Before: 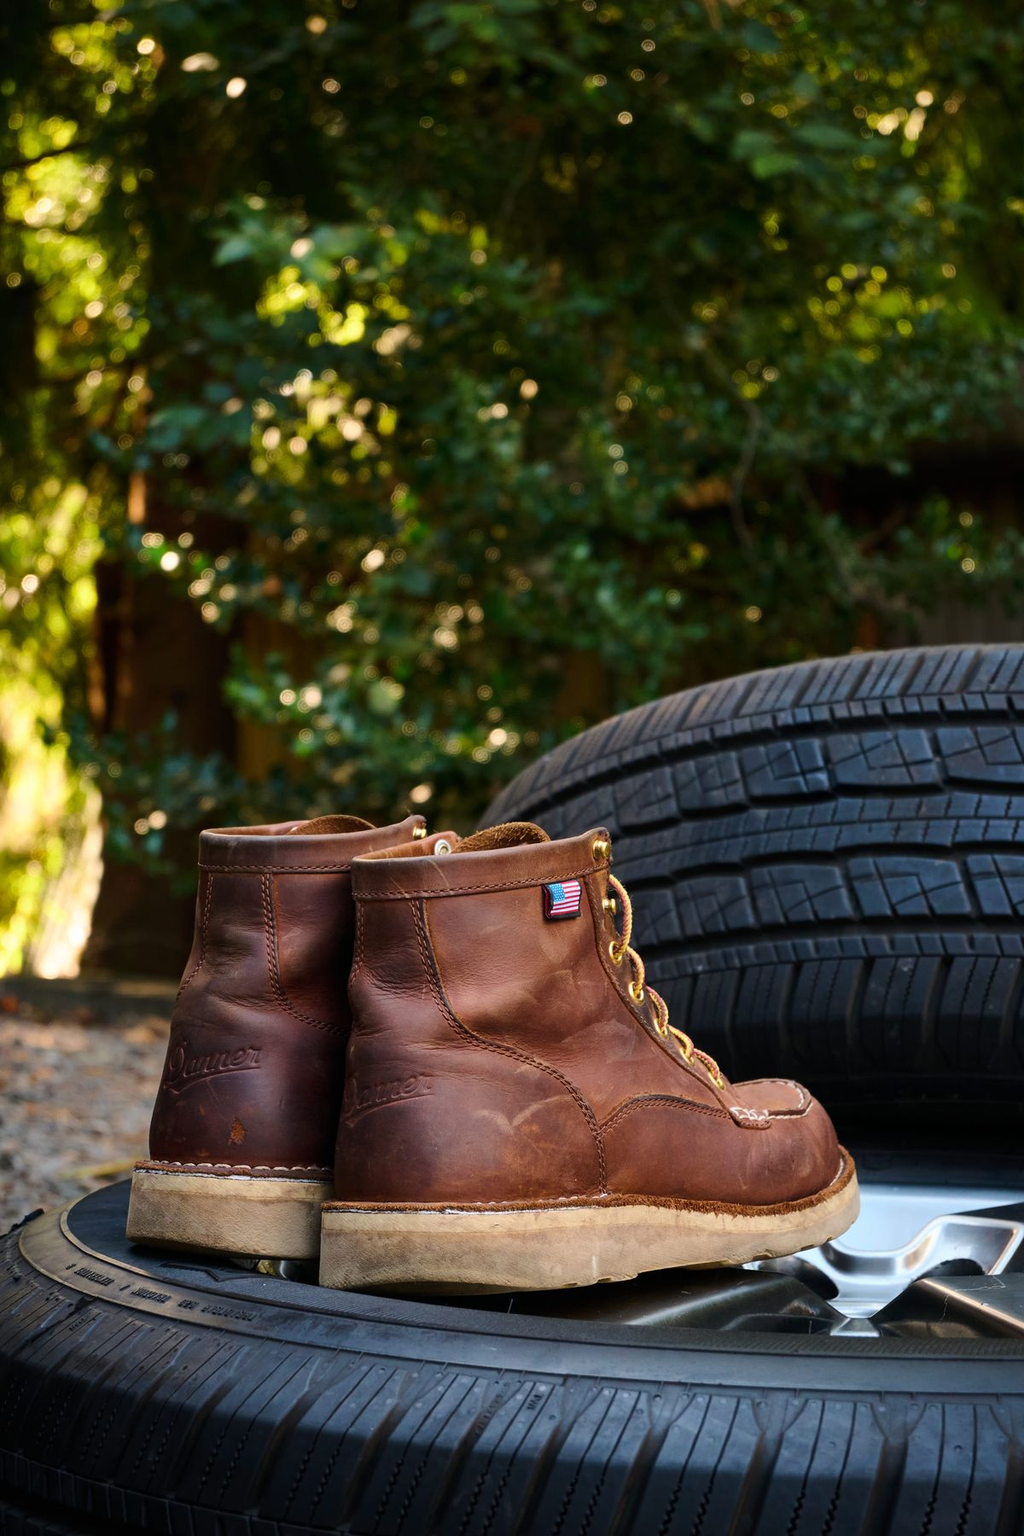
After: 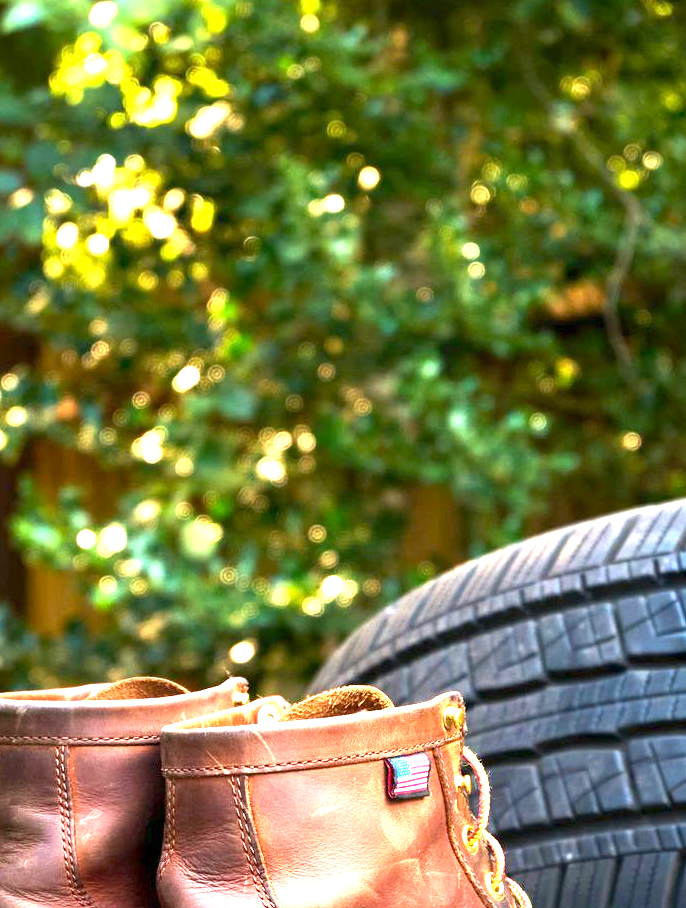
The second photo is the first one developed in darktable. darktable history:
crop: left 20.932%, top 15.471%, right 21.848%, bottom 34.081%
exposure: black level correction 0.001, exposure 2.607 EV, compensate exposure bias true, compensate highlight preservation false
